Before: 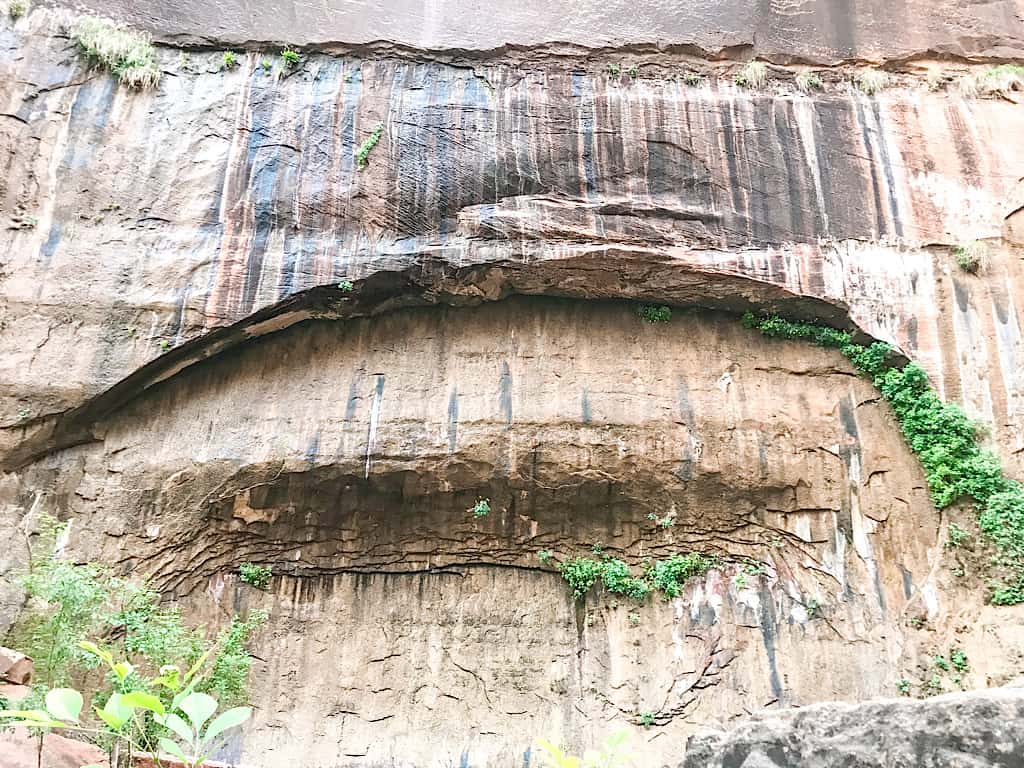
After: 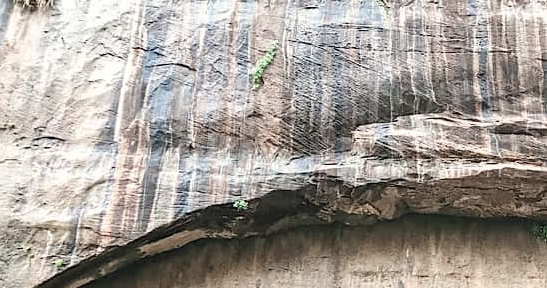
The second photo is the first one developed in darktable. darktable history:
color balance rgb: shadows lift › chroma 0.809%, shadows lift › hue 113.88°, perceptual saturation grading › global saturation -31.774%
tone equalizer: edges refinement/feathering 500, mask exposure compensation -1.57 EV, preserve details no
crop: left 10.259%, top 10.59%, right 36.238%, bottom 51.862%
color correction: highlights b* 3.02
exposure: black level correction 0.001, compensate highlight preservation false
